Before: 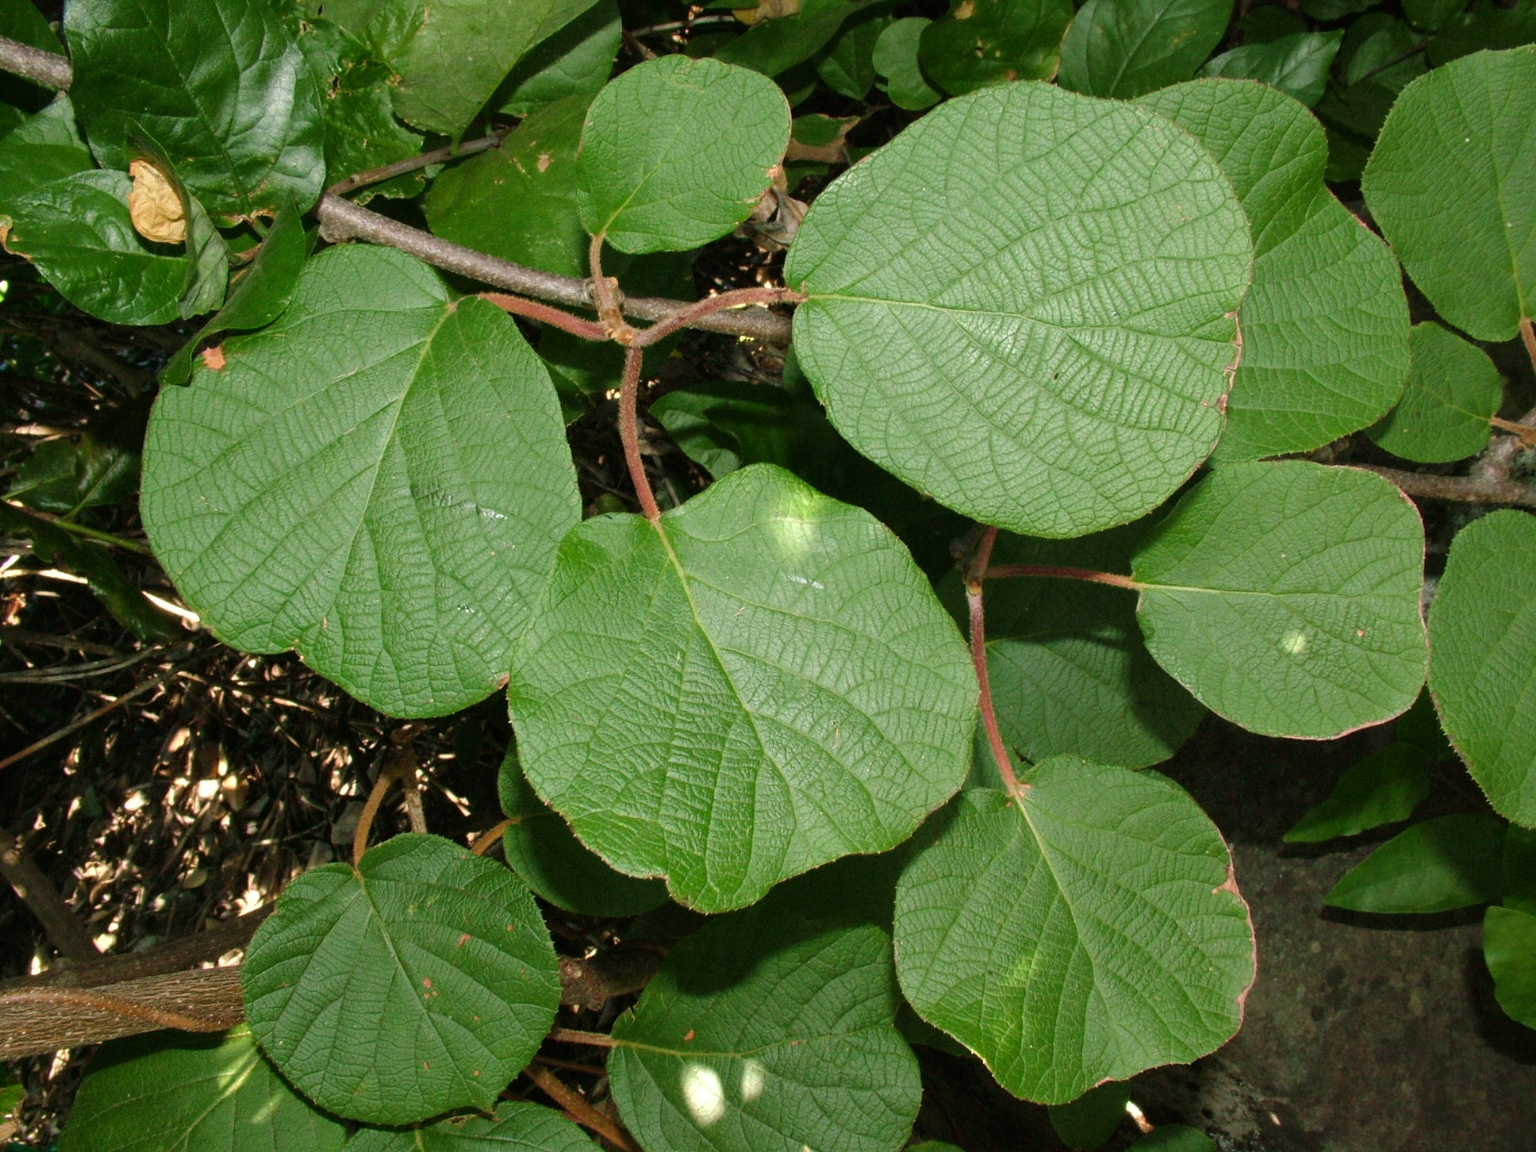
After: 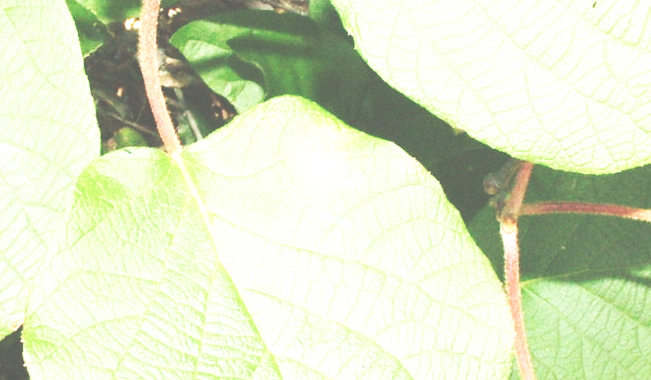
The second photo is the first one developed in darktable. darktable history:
crop: left 31.664%, top 32.279%, right 27.62%, bottom 35.993%
base curve: curves: ch0 [(0, 0) (0.007, 0.004) (0.027, 0.03) (0.046, 0.07) (0.207, 0.54) (0.442, 0.872) (0.673, 0.972) (1, 1)], preserve colors none
exposure: black level correction -0.023, exposure 1.396 EV, compensate exposure bias true, compensate highlight preservation false
